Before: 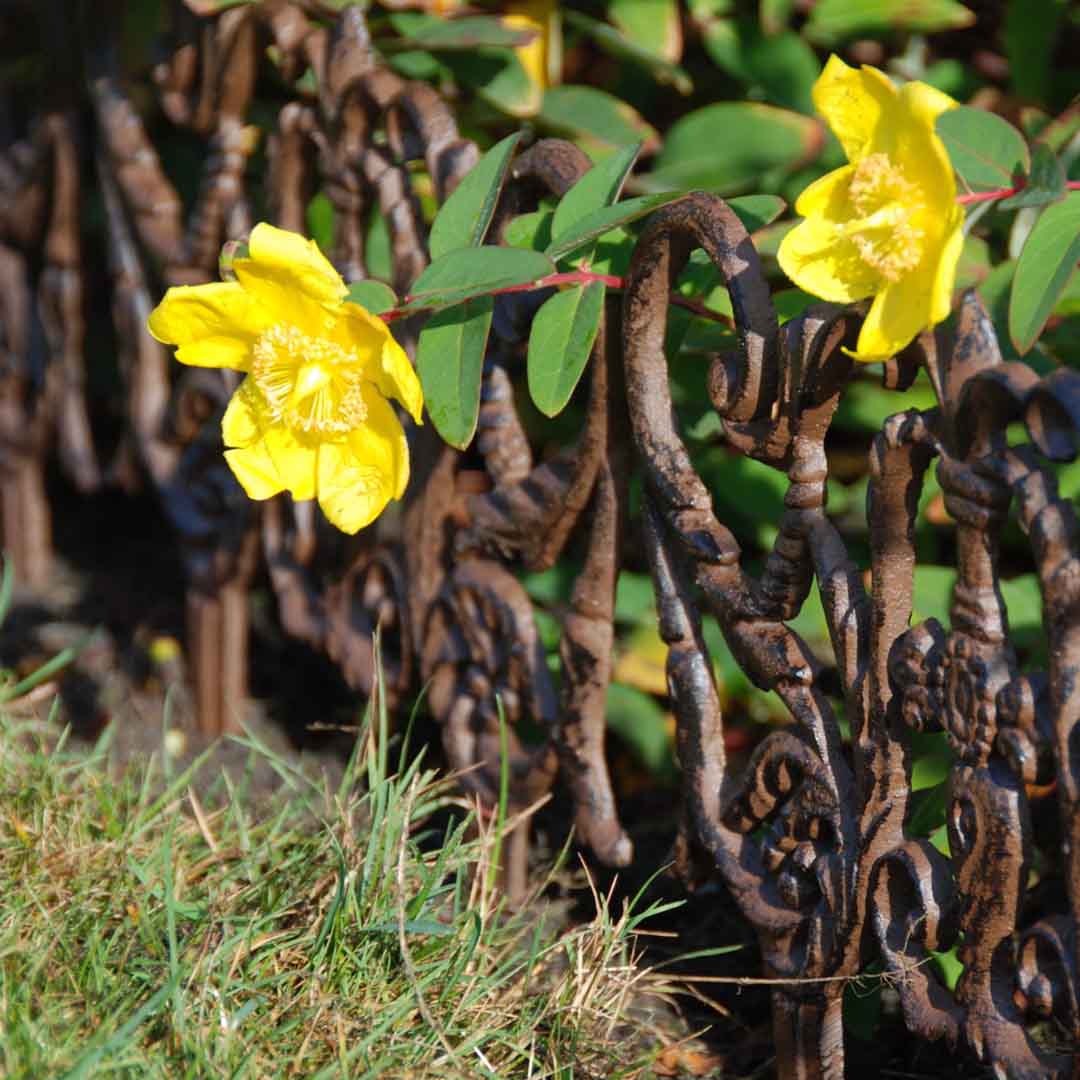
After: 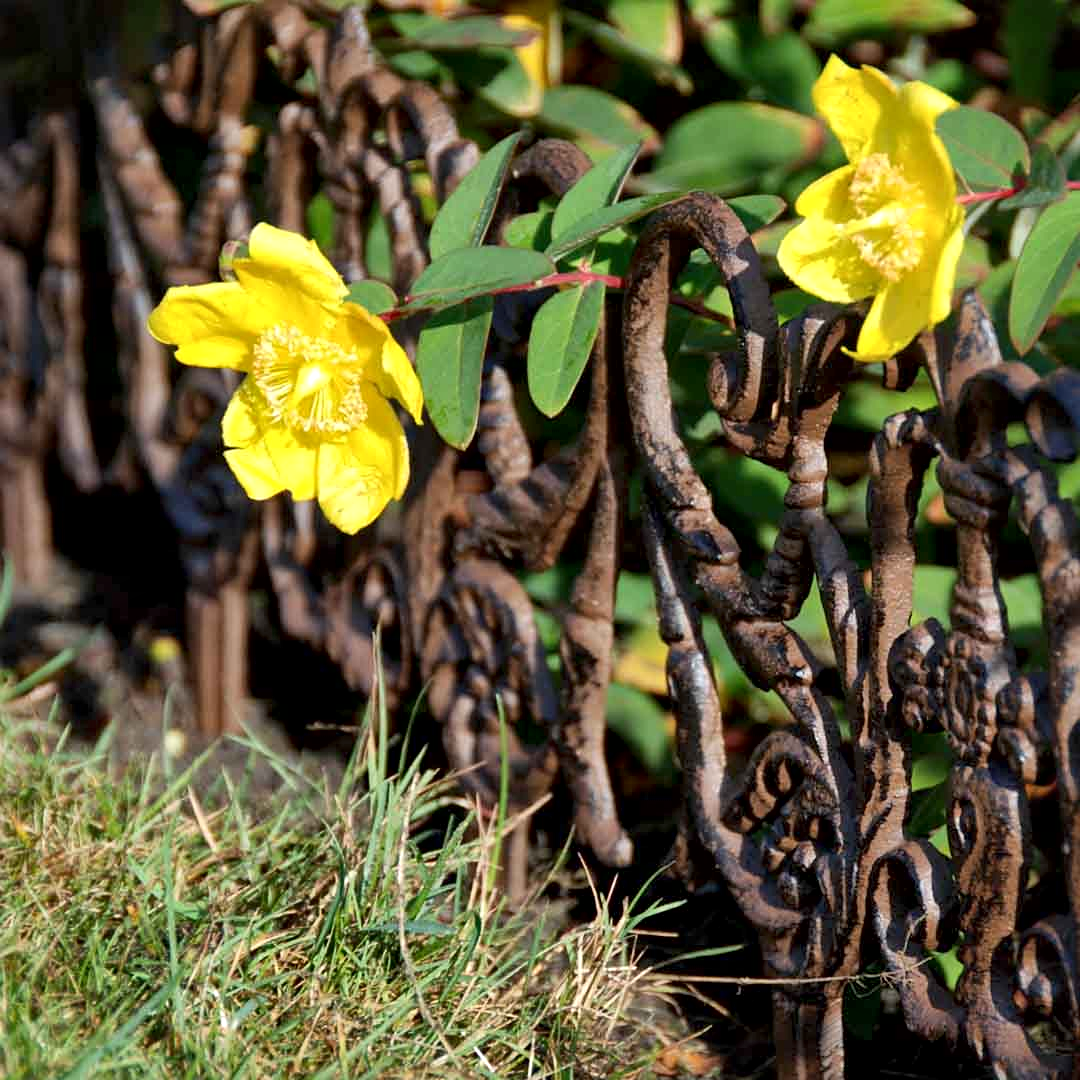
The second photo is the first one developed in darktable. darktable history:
local contrast: mode bilateral grid, contrast 25, coarseness 60, detail 151%, midtone range 0.2
exposure: black level correction 0.001, compensate highlight preservation false
sharpen: amount 0.2
